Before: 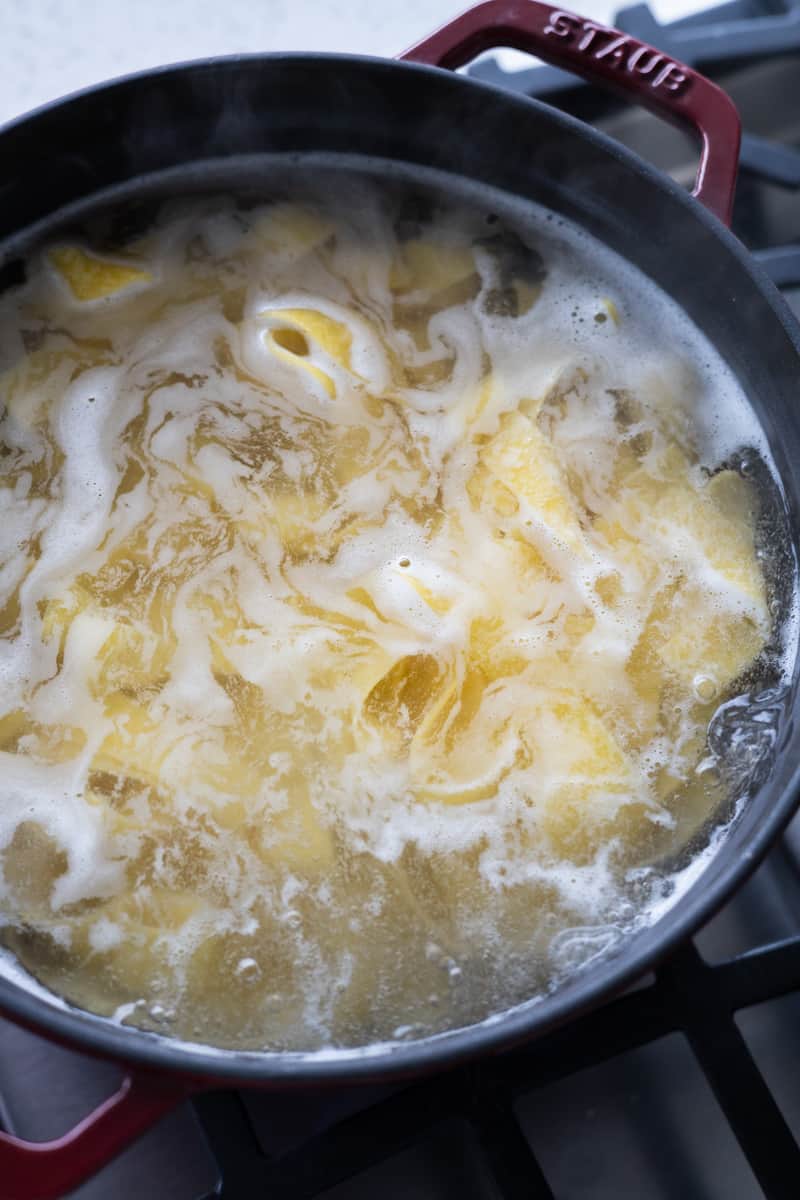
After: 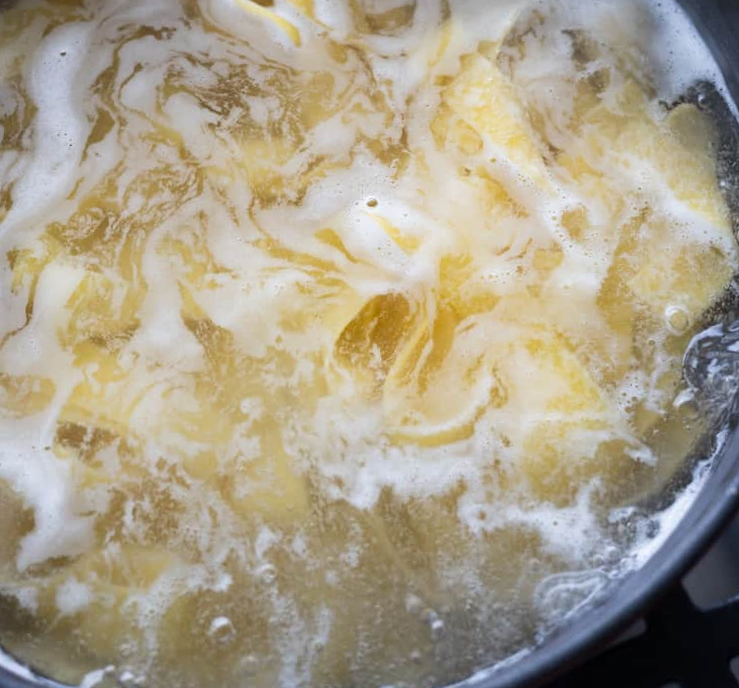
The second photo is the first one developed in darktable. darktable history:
crop and rotate: top 25.357%, bottom 13.942%
rotate and perspective: rotation -1.68°, lens shift (vertical) -0.146, crop left 0.049, crop right 0.912, crop top 0.032, crop bottom 0.96
